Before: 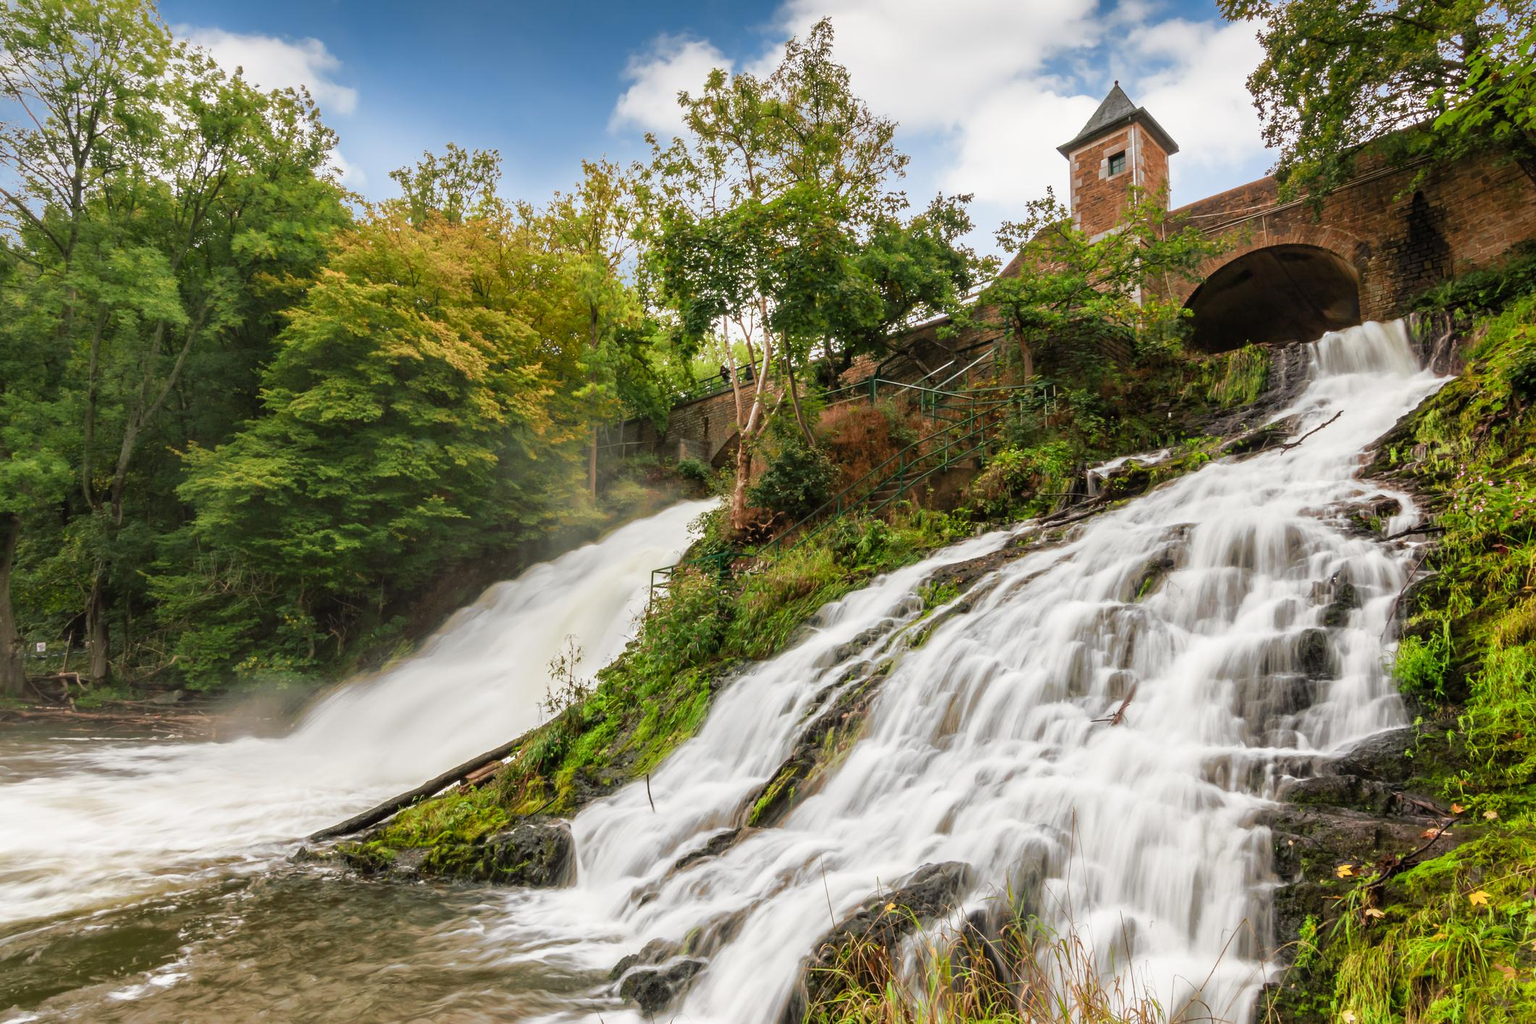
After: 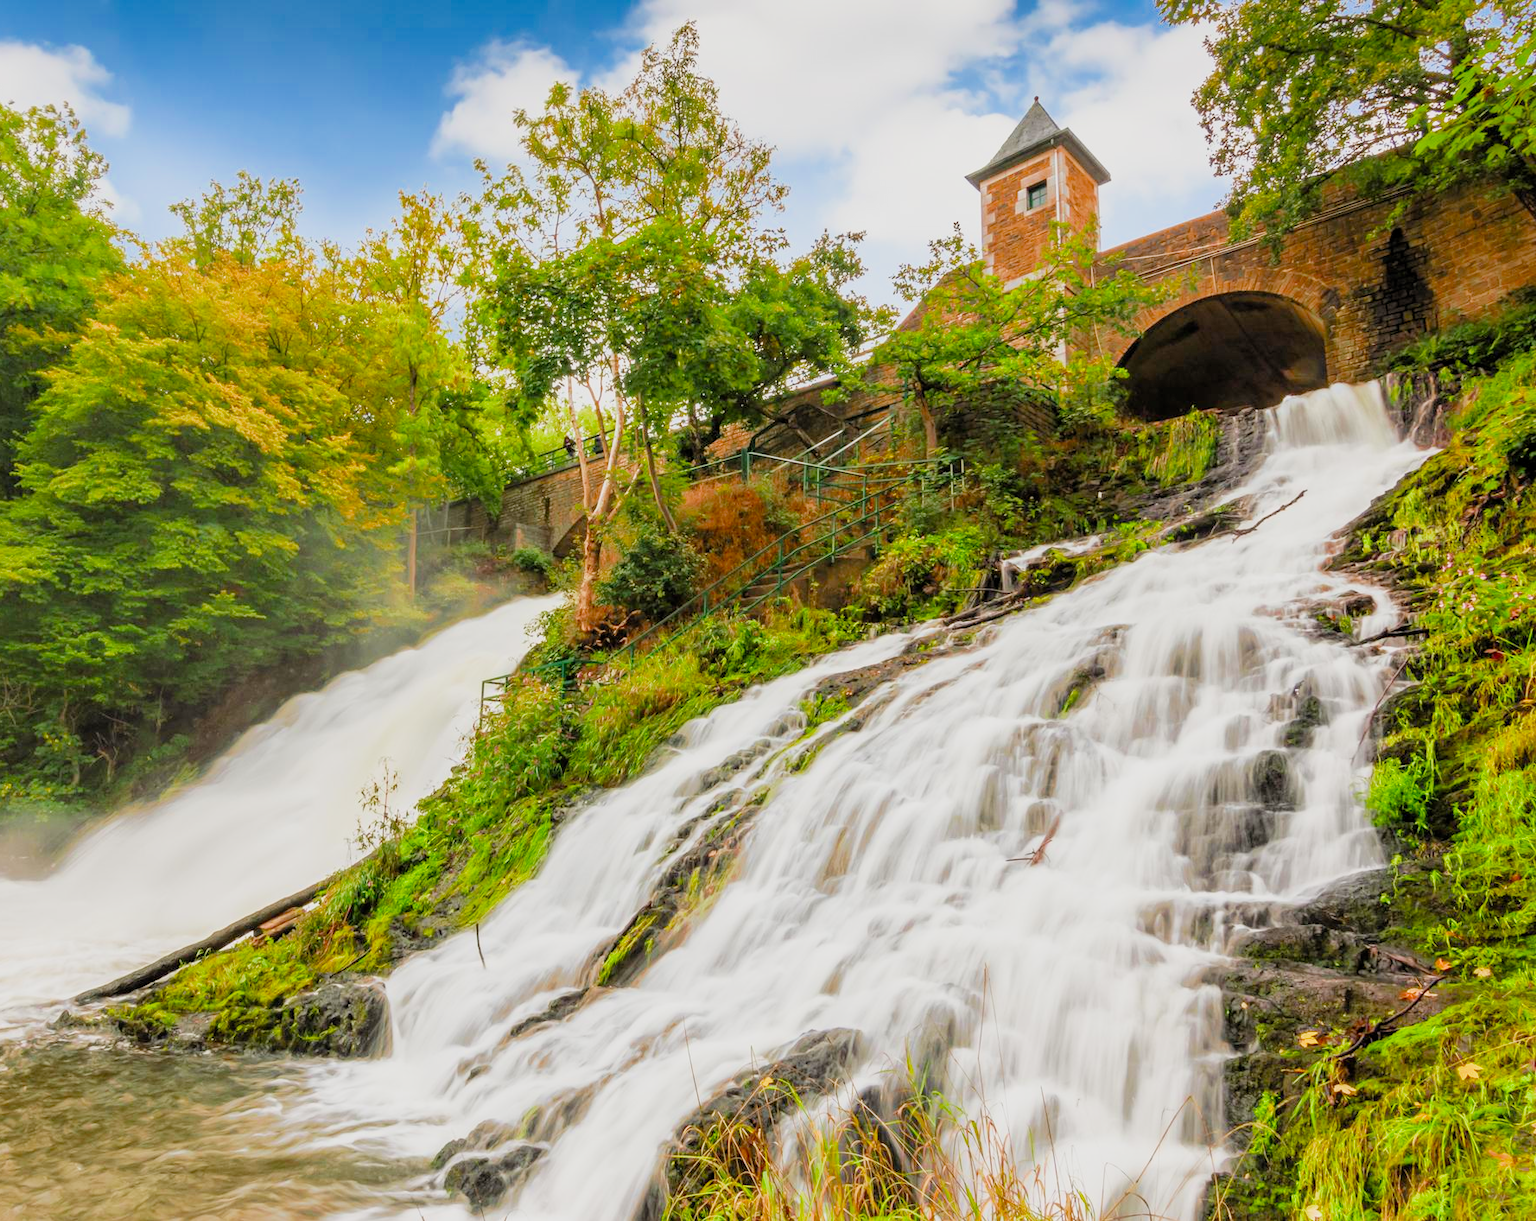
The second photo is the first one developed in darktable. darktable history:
filmic rgb: black relative exposure -8.79 EV, white relative exposure 4.98 EV, threshold 6 EV, target black luminance 0%, hardness 3.77, latitude 66.34%, contrast 0.822, highlights saturation mix 10%, shadows ↔ highlights balance 20%, add noise in highlights 0.1, color science v4 (2020), iterations of high-quality reconstruction 0, type of noise poissonian, enable highlight reconstruction true
crop: left 16.145%
exposure: black level correction 0, exposure 1 EV, compensate exposure bias true, compensate highlight preservation false
